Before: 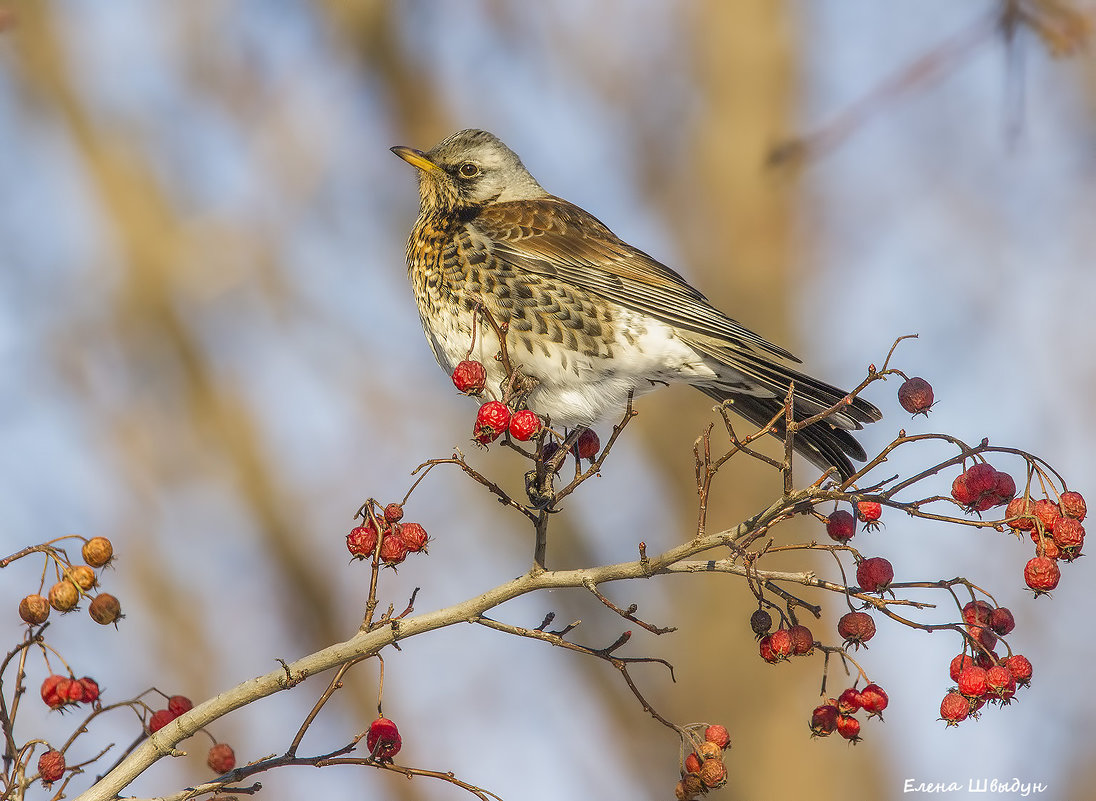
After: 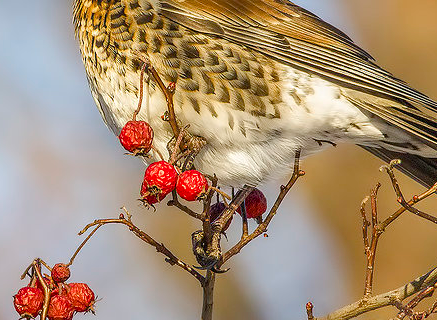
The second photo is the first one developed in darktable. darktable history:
color balance rgb: perceptual saturation grading › global saturation 9.175%, perceptual saturation grading › highlights -12.964%, perceptual saturation grading › mid-tones 14.571%, perceptual saturation grading › shadows 22.722%, global vibrance 5.772%, contrast 3.146%
crop: left 30.406%, top 30.013%, right 29.722%, bottom 29.952%
base curve: curves: ch0 [(0, 0) (0.283, 0.295) (1, 1)], preserve colors none
